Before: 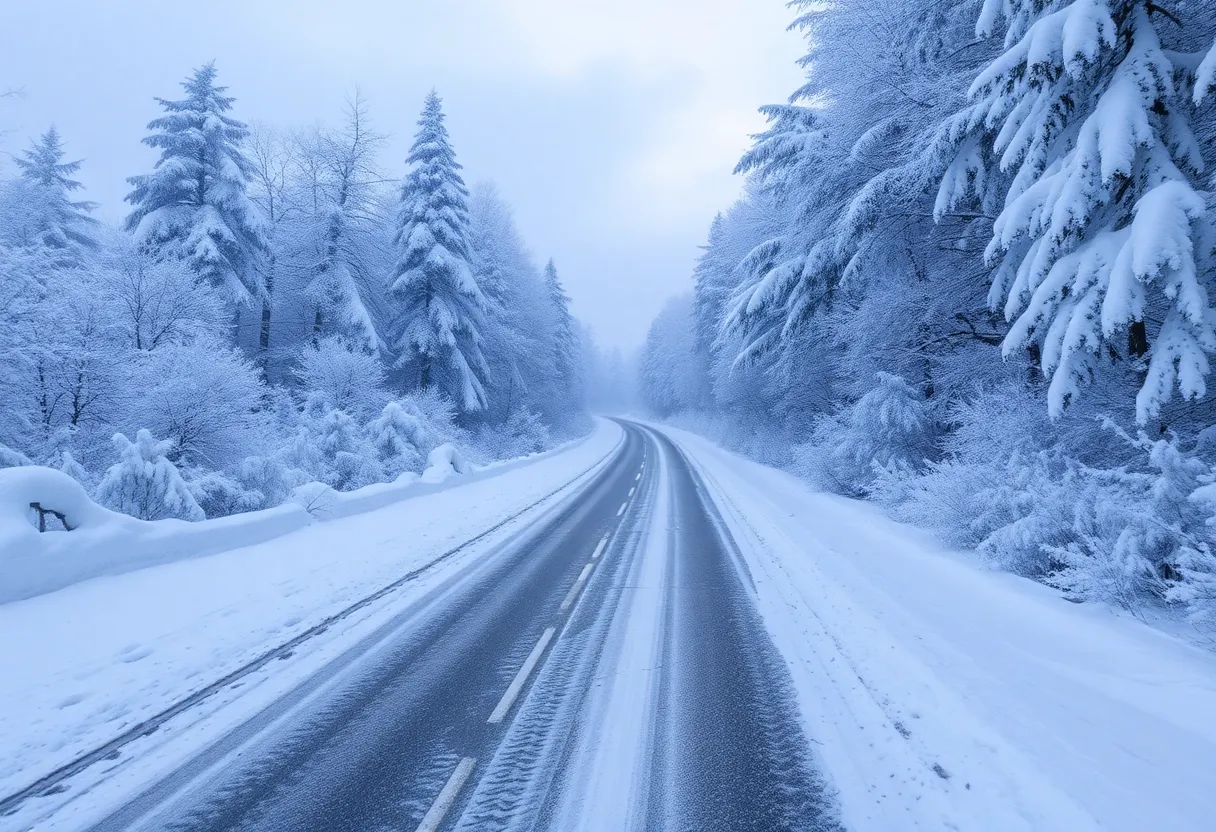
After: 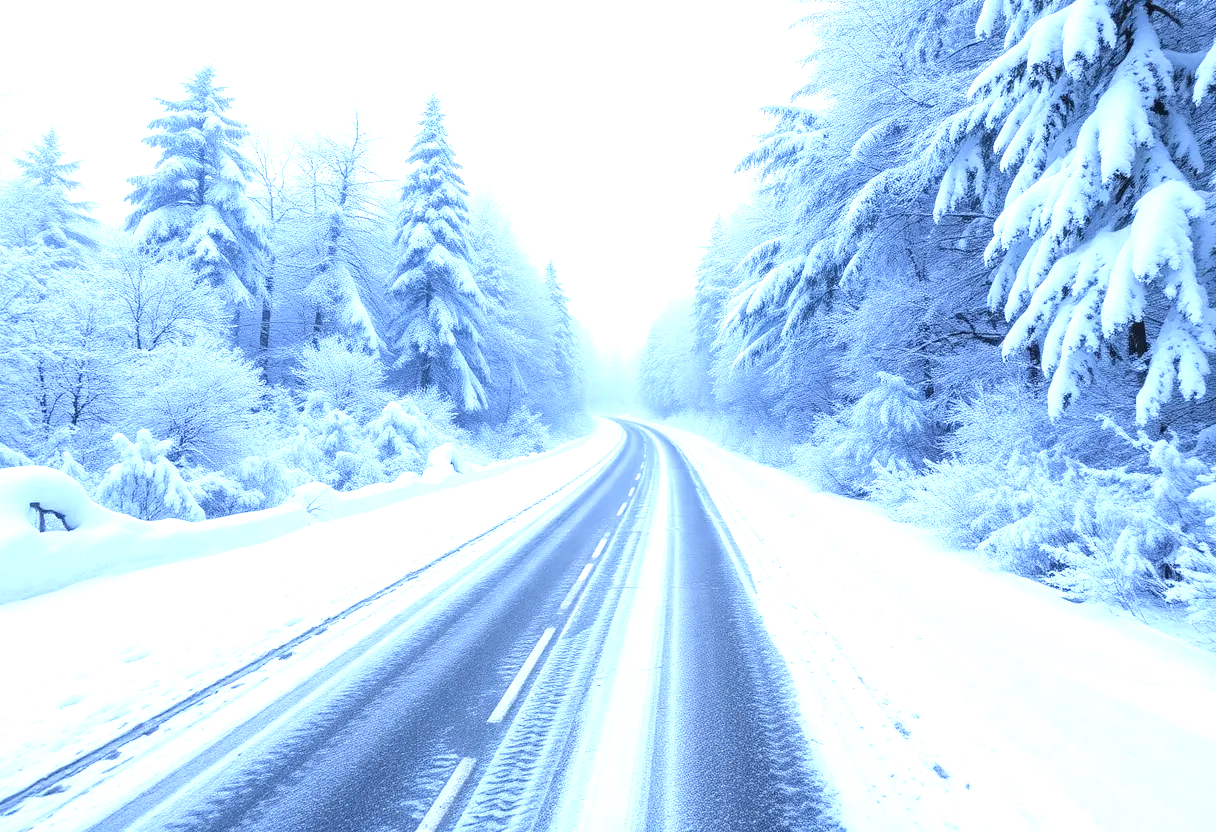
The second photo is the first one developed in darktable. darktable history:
exposure: black level correction 0, exposure 1.3 EV, compensate exposure bias true, compensate highlight preservation false
white balance: emerald 1
contrast brightness saturation: saturation -0.05
